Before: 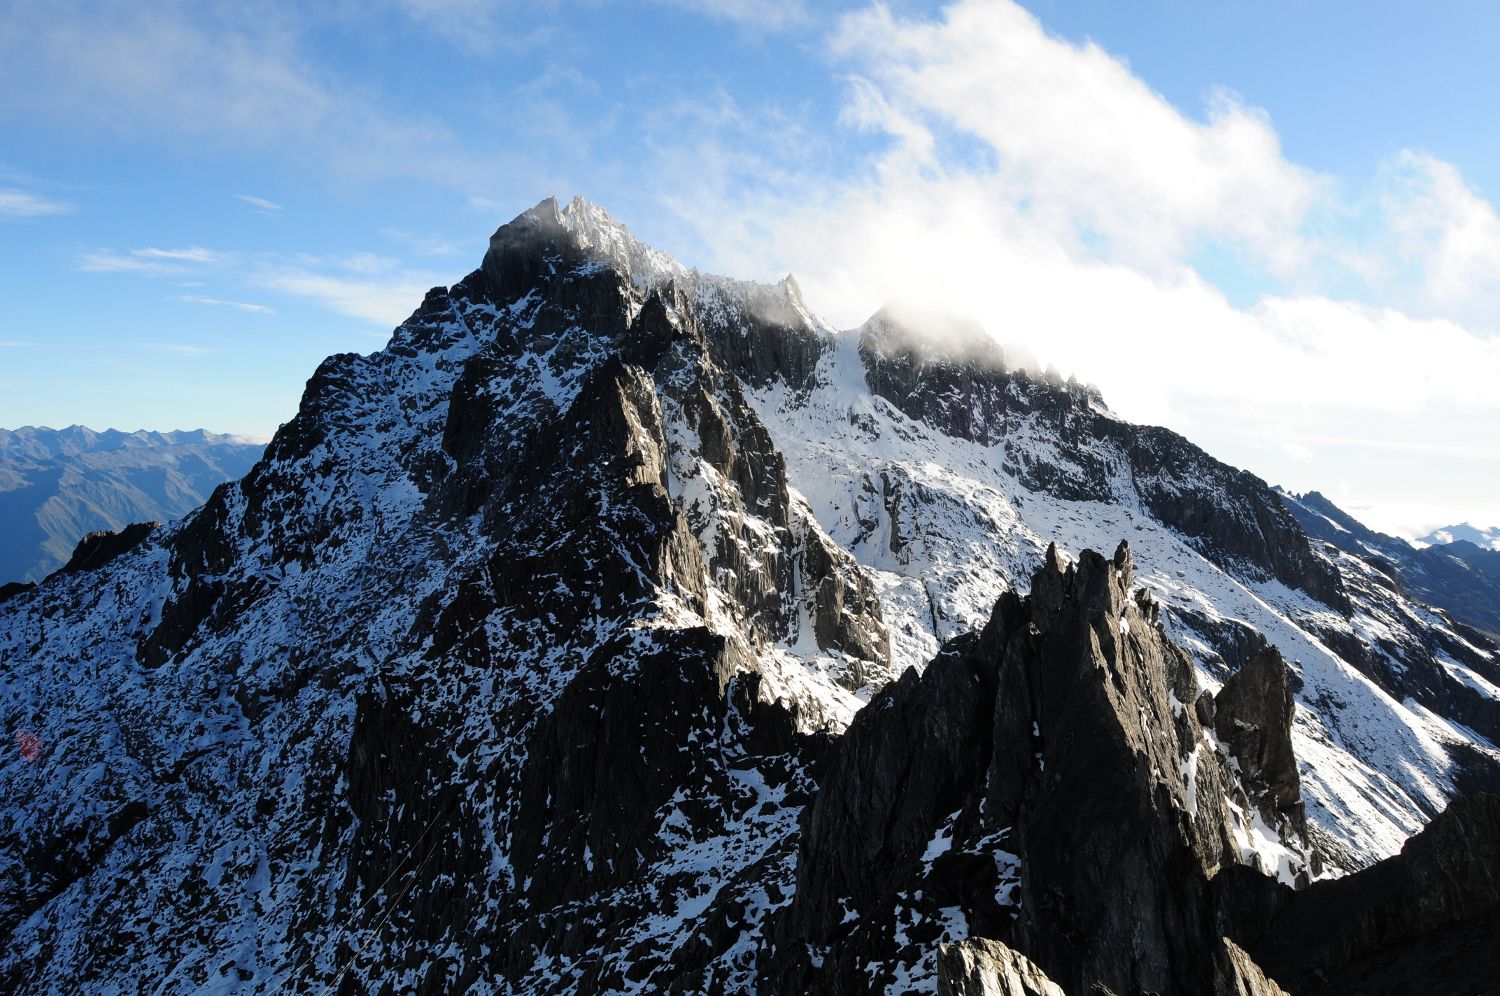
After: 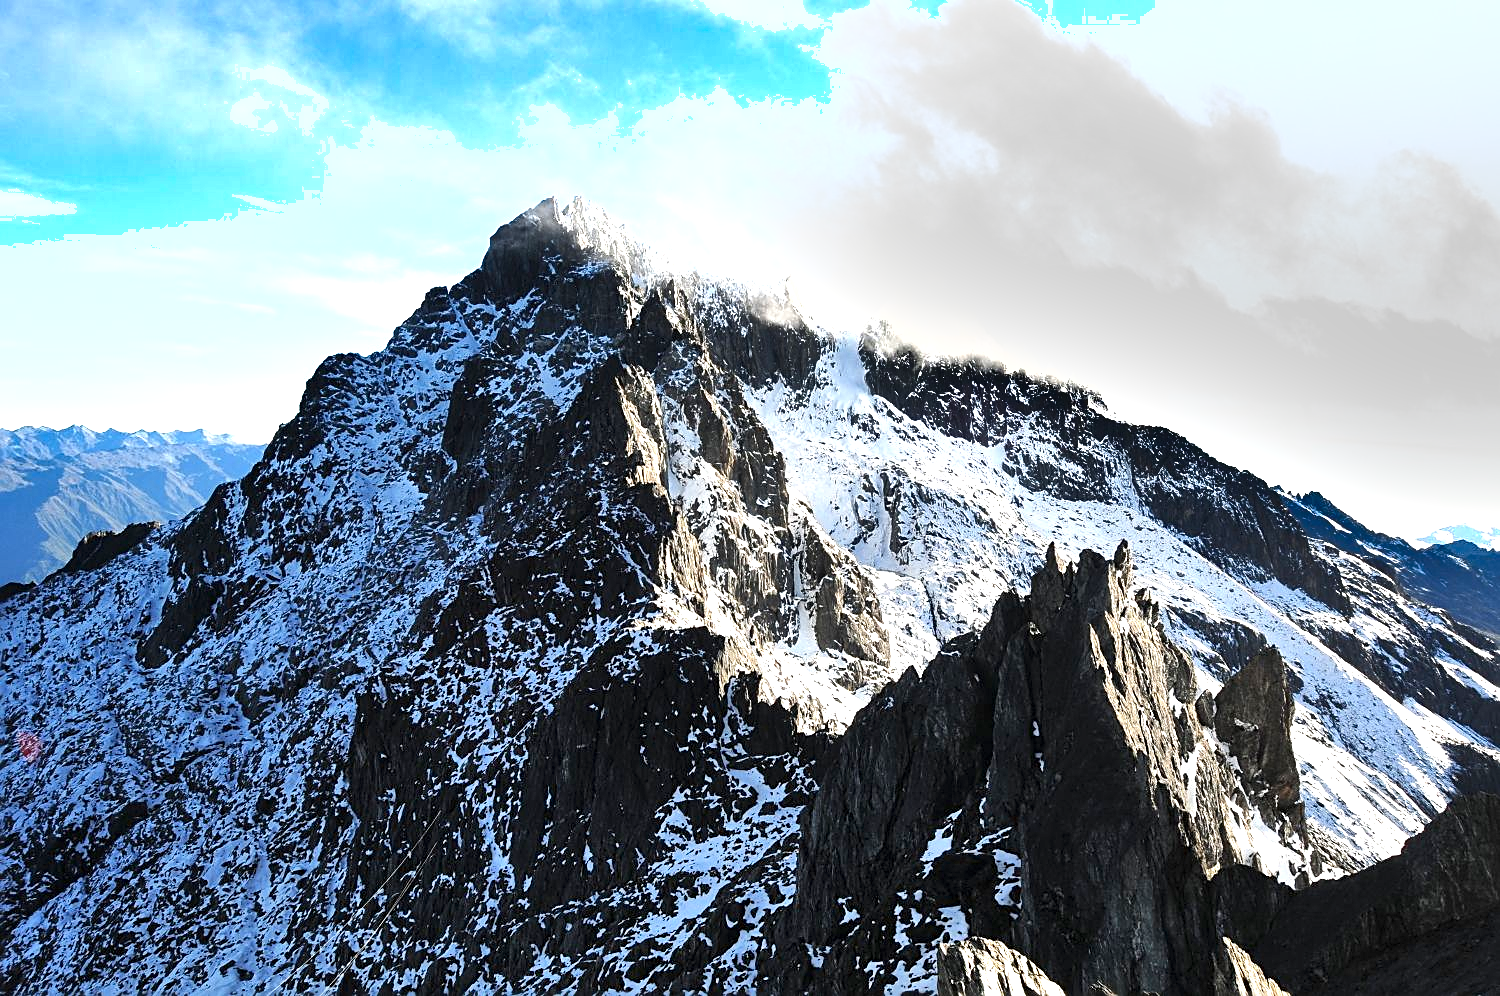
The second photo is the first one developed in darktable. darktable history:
sharpen: on, module defaults
exposure: black level correction 0, exposure 1.173 EV, compensate highlight preservation false
shadows and highlights: soften with gaussian
